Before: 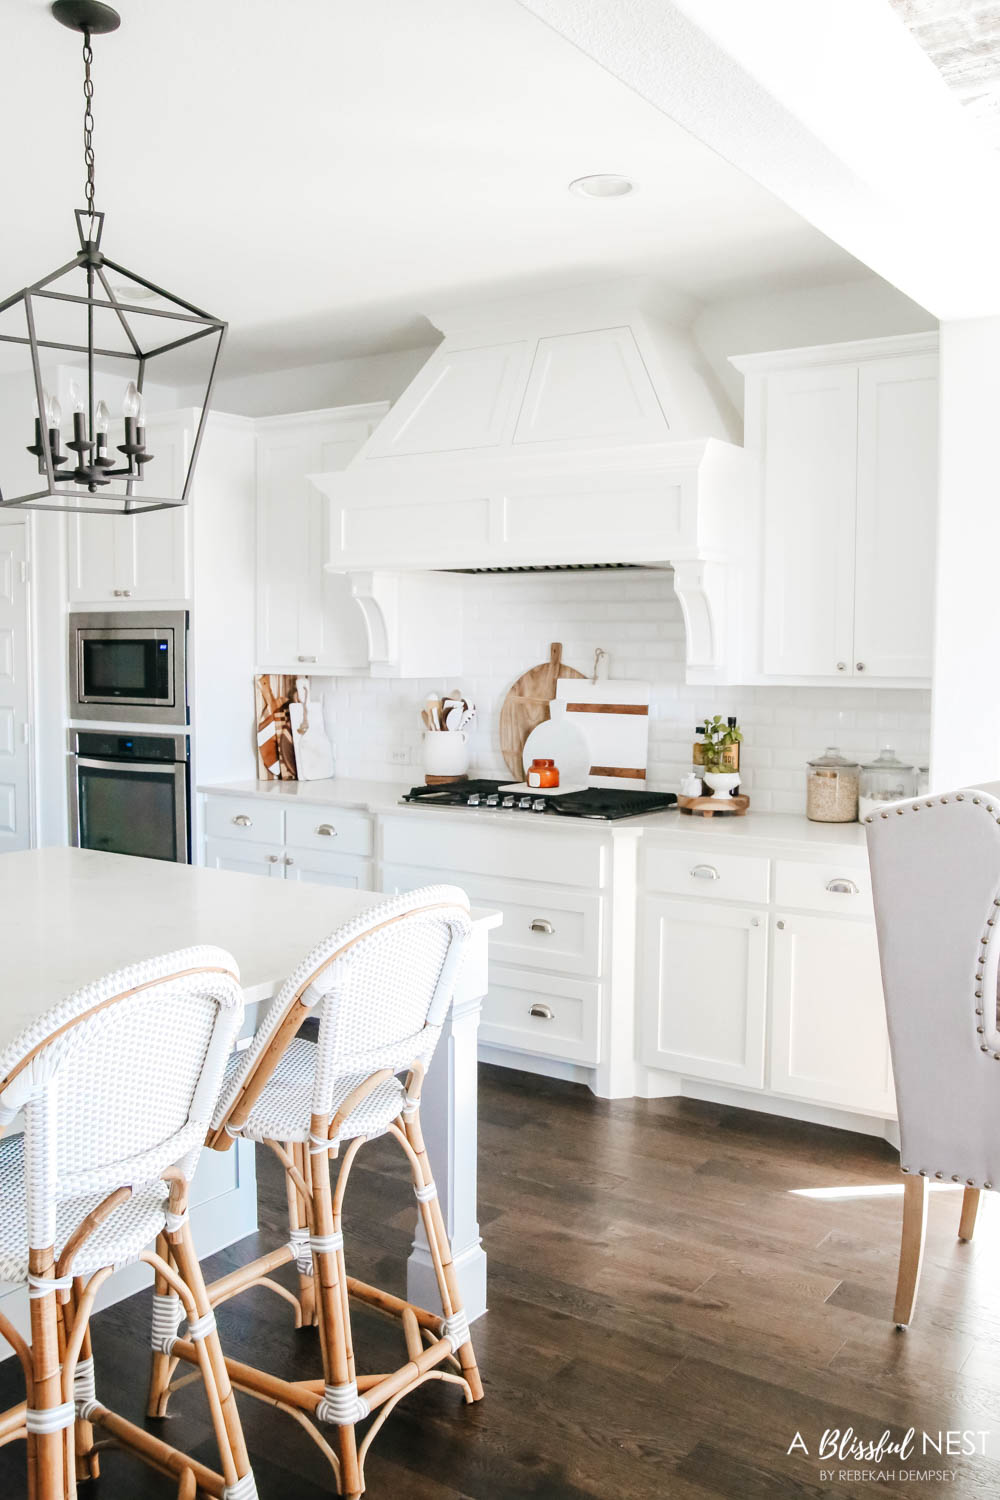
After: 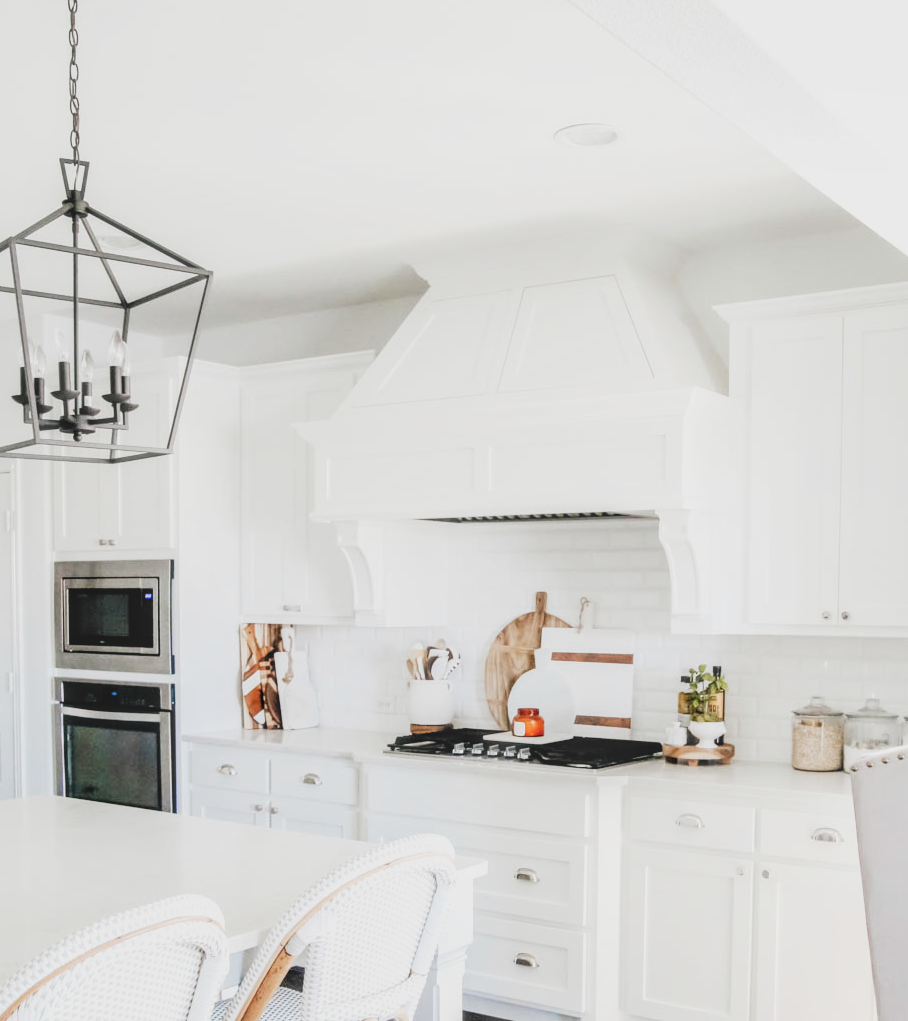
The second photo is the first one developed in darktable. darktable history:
local contrast: on, module defaults
haze removal: strength -0.107, compatibility mode true, adaptive false
crop: left 1.513%, top 3.452%, right 7.604%, bottom 28.466%
tone curve: curves: ch0 [(0, 0.087) (0.175, 0.178) (0.466, 0.498) (0.715, 0.764) (1, 0.961)]; ch1 [(0, 0) (0.437, 0.398) (0.476, 0.466) (0.505, 0.505) (0.534, 0.544) (0.612, 0.605) (0.641, 0.643) (1, 1)]; ch2 [(0, 0) (0.359, 0.379) (0.427, 0.453) (0.489, 0.495) (0.531, 0.534) (0.579, 0.579) (1, 1)], preserve colors none
filmic rgb: black relative exposure -3.91 EV, white relative exposure 3.17 EV, hardness 2.87
